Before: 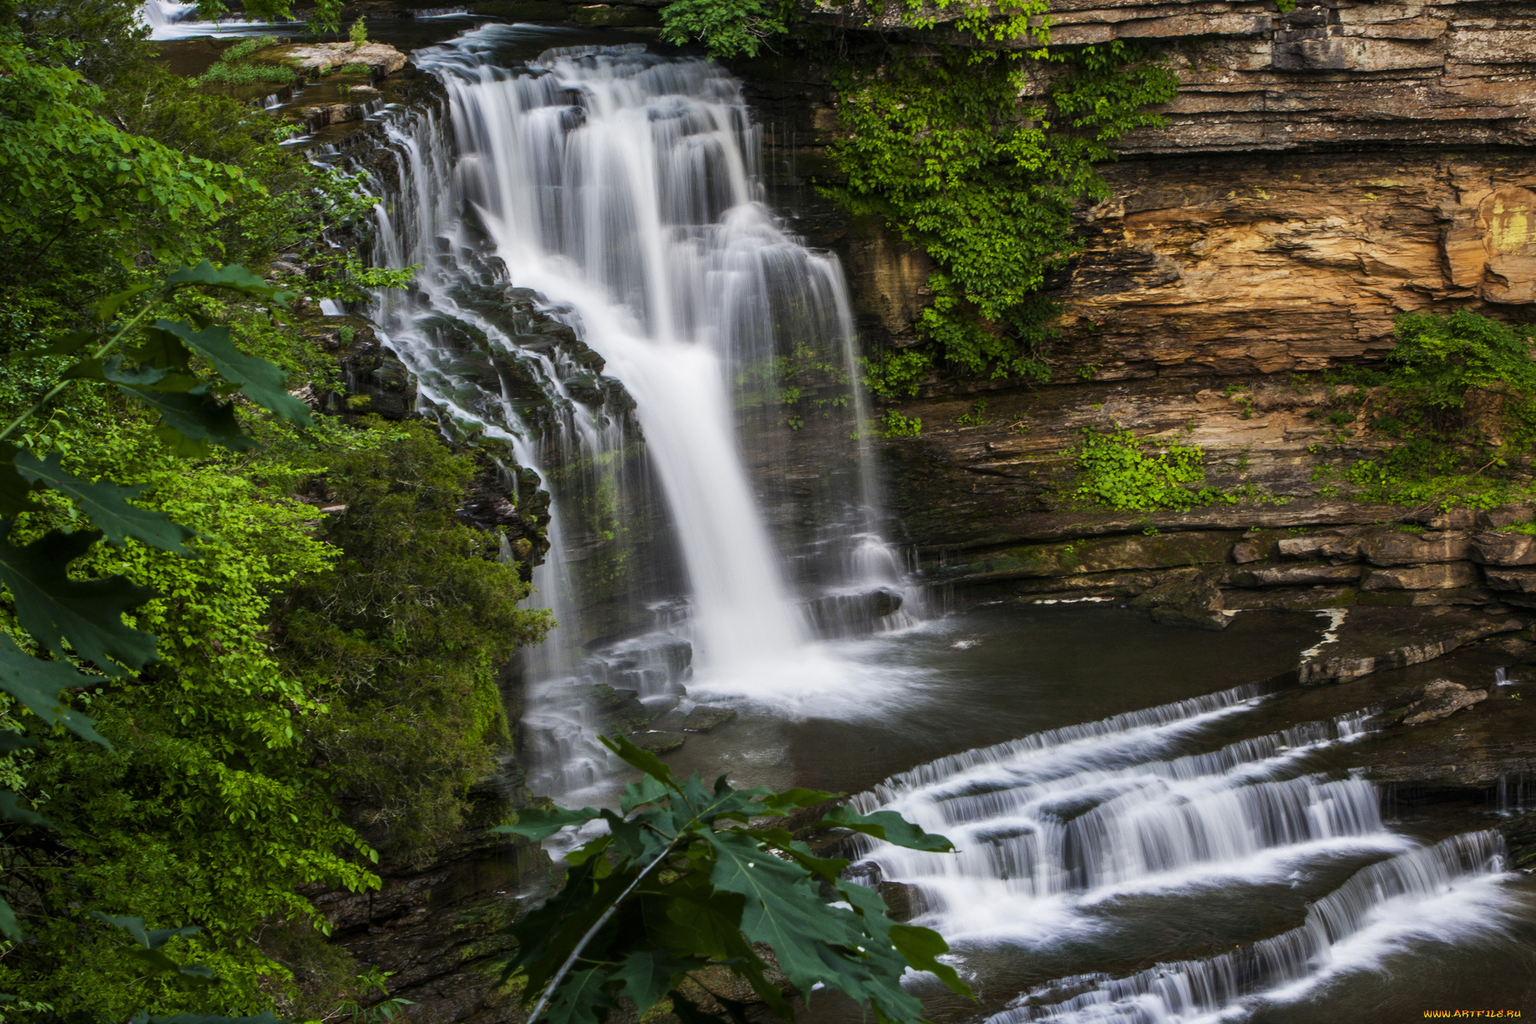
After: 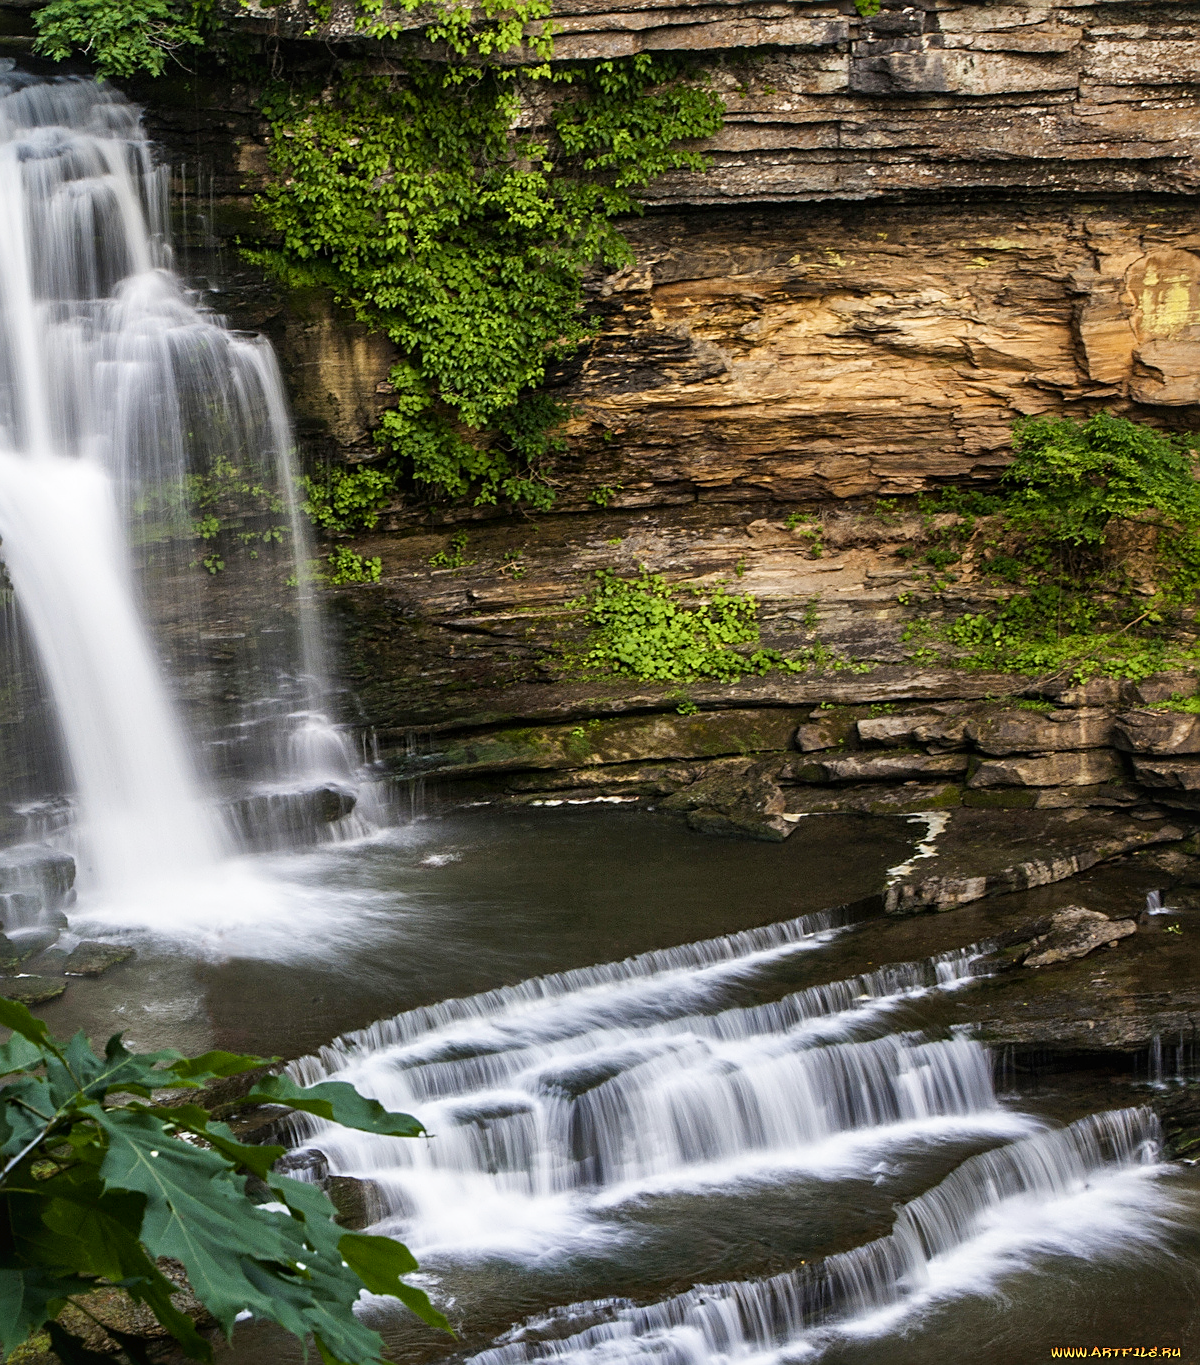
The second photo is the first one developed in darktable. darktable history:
sharpen: on, module defaults
tone curve: curves: ch0 [(0, 0) (0.003, 0.022) (0.011, 0.025) (0.025, 0.032) (0.044, 0.055) (0.069, 0.089) (0.1, 0.133) (0.136, 0.18) (0.177, 0.231) (0.224, 0.291) (0.277, 0.35) (0.335, 0.42) (0.399, 0.496) (0.468, 0.561) (0.543, 0.632) (0.623, 0.706) (0.709, 0.783) (0.801, 0.865) (0.898, 0.947) (1, 1)], preserve colors none
local contrast: mode bilateral grid, contrast 20, coarseness 50, detail 120%, midtone range 0.2
crop: left 41.402%
